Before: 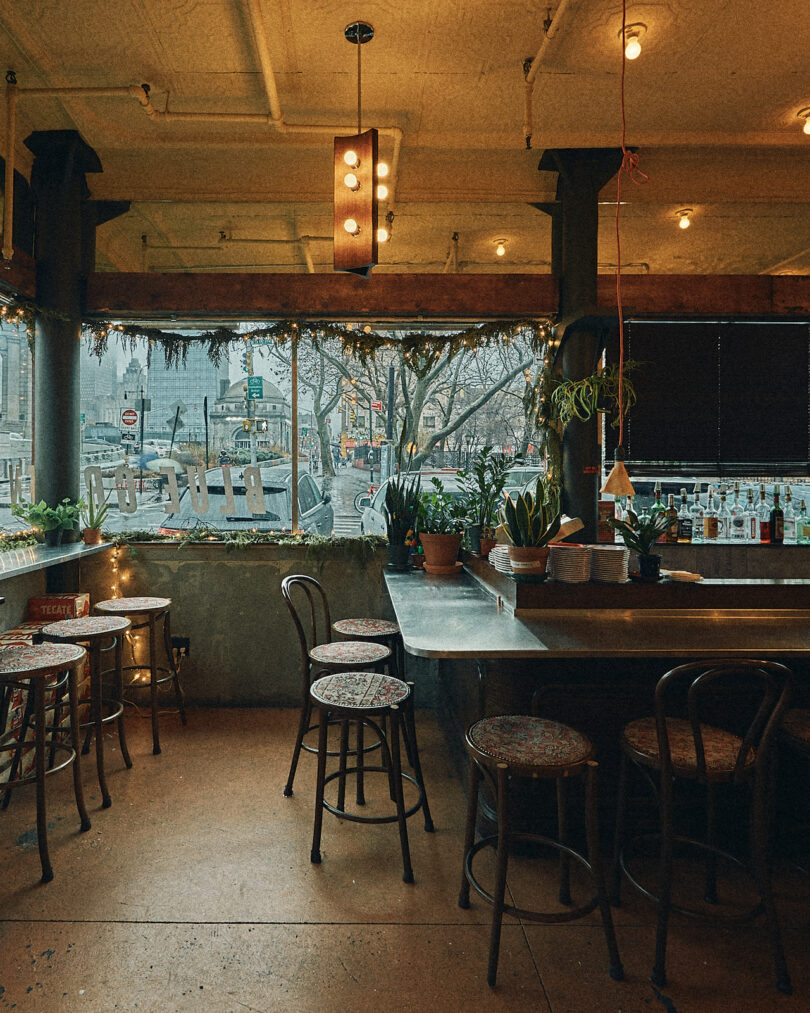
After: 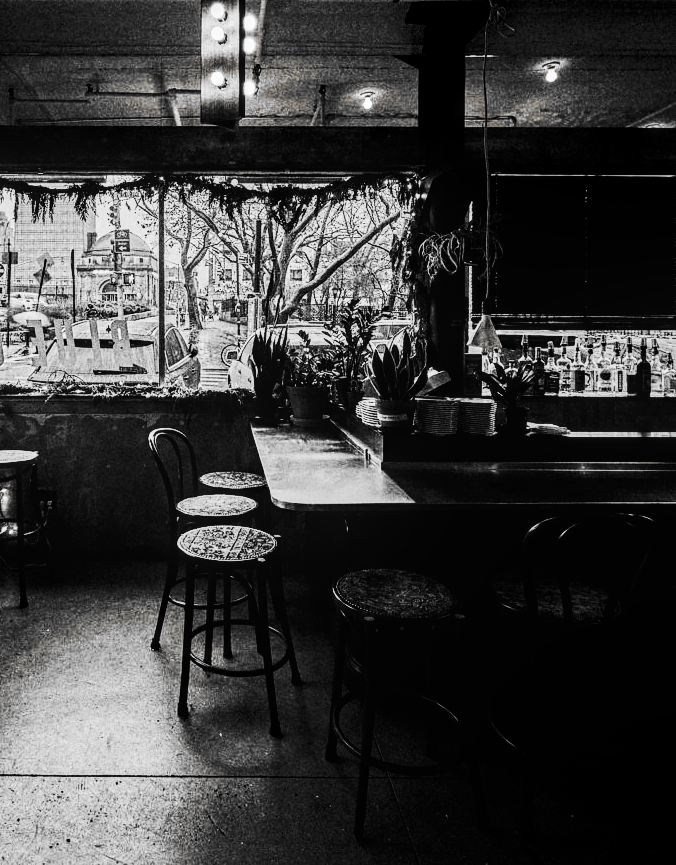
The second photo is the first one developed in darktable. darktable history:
local contrast: on, module defaults
crop: left 16.531%, top 14.56%
filmic rgb: black relative exposure -5.14 EV, white relative exposure 3.53 EV, hardness 3.16, contrast 1.401, highlights saturation mix -48.82%, add noise in highlights 0.001, preserve chrominance no, color science v3 (2019), use custom middle-gray values true, contrast in highlights soft
contrast brightness saturation: contrast 0.412, brightness 0.047, saturation 0.249
